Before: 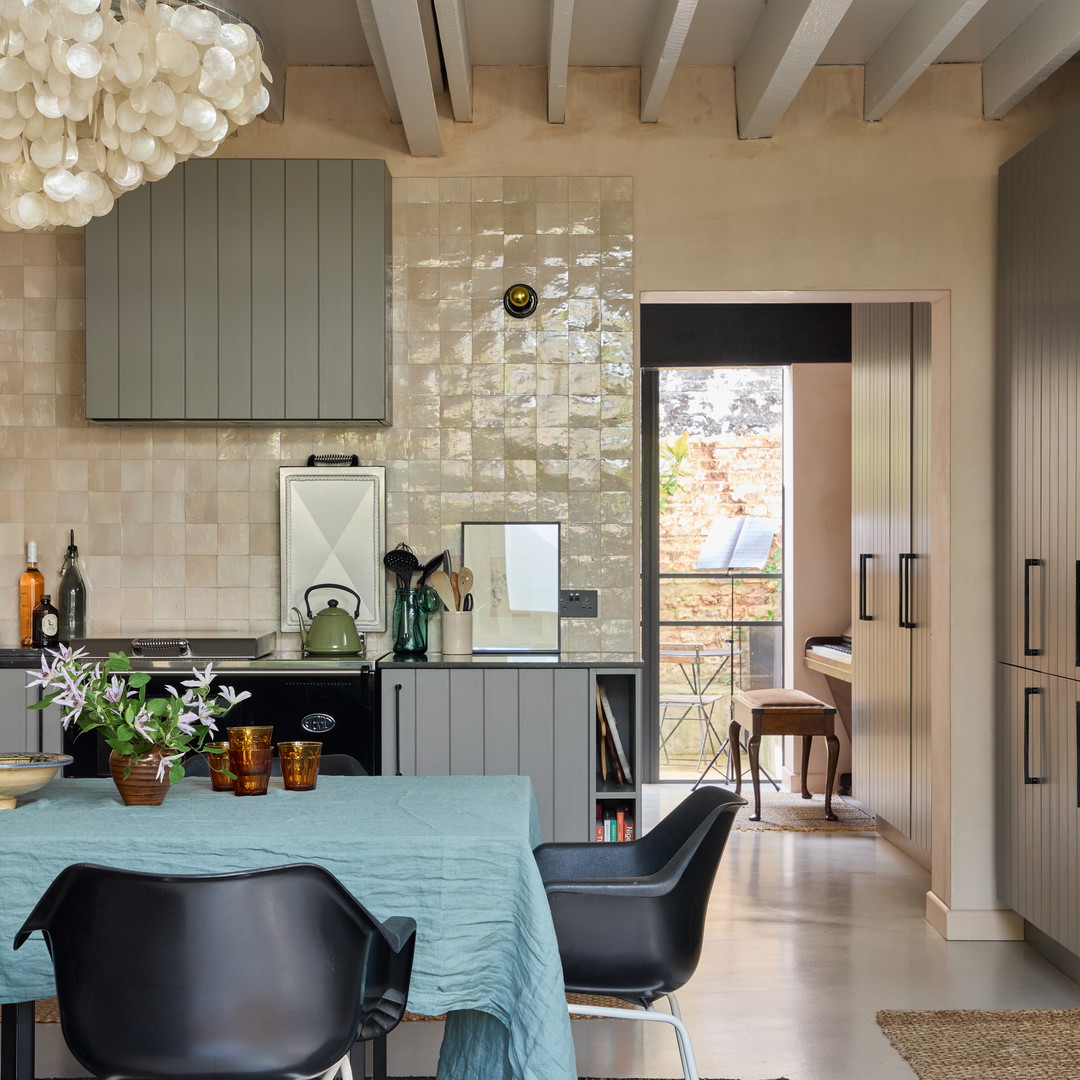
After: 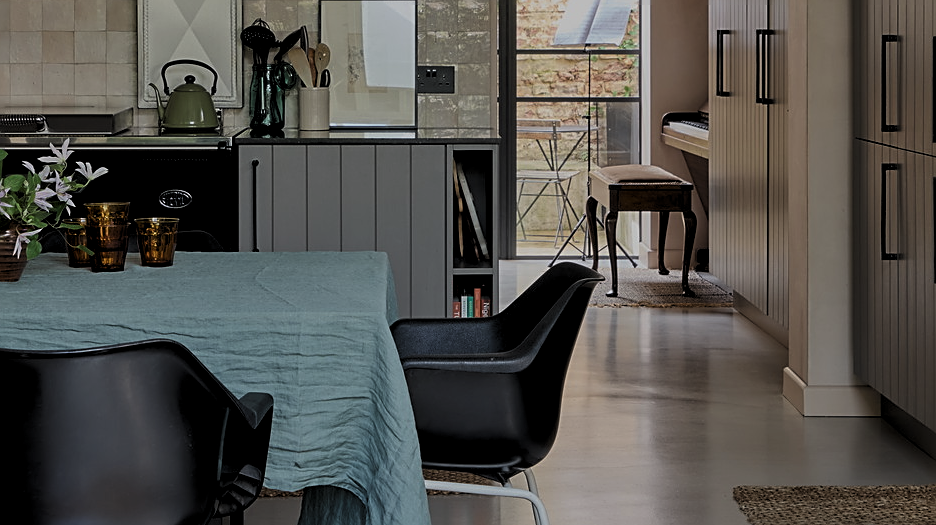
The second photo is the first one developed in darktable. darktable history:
crop and rotate: left 13.247%, top 48.589%, bottom 2.749%
exposure: black level correction 0, exposure -0.703 EV, compensate highlight preservation false
levels: levels [0.116, 0.574, 1]
sharpen: on, module defaults
